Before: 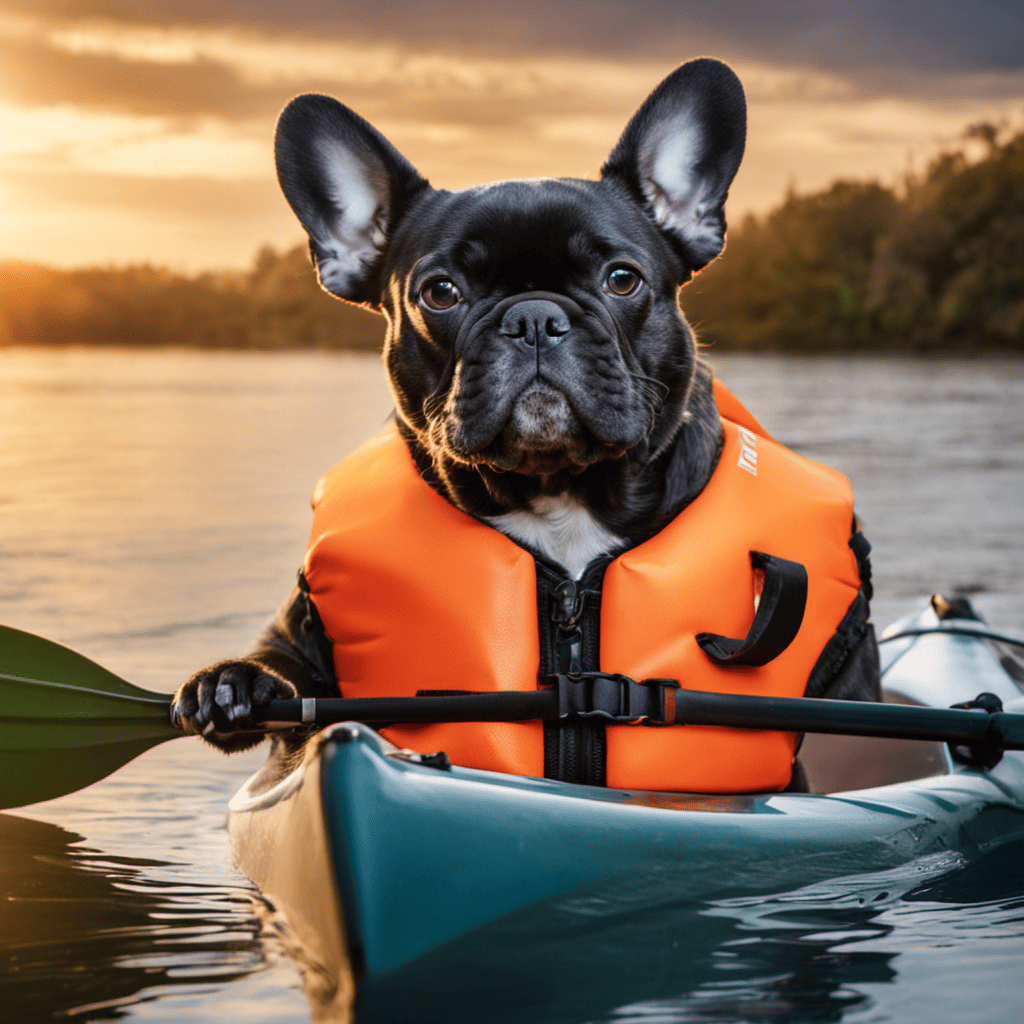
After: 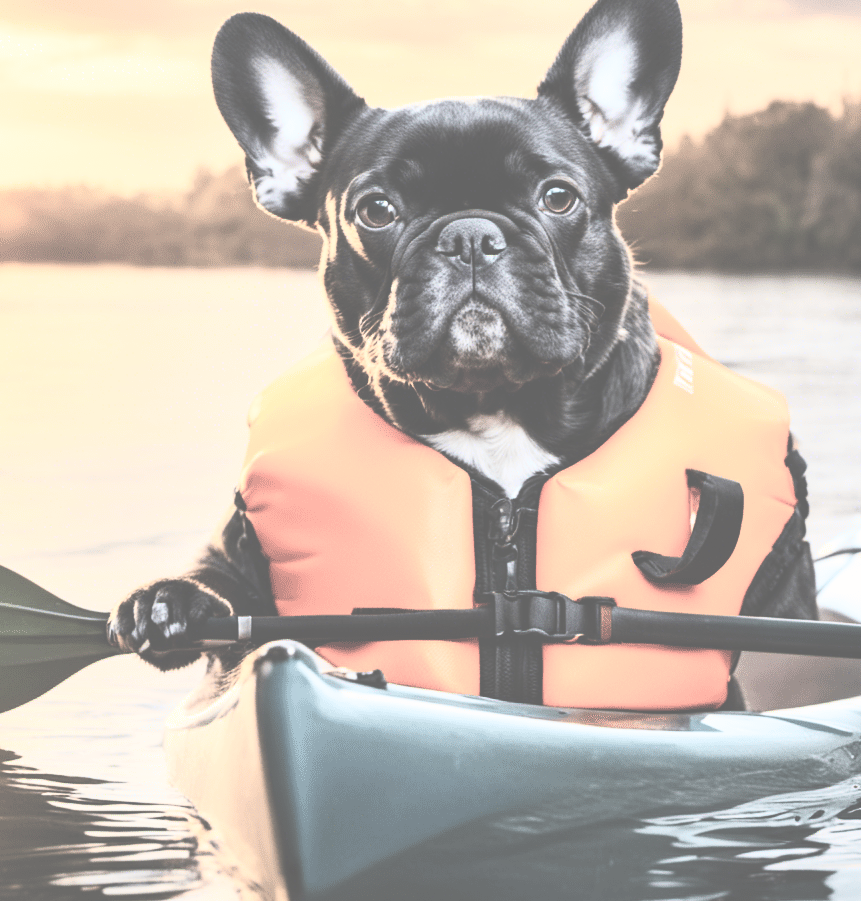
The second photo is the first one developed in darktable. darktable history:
crop: left 6.3%, top 8.092%, right 9.543%, bottom 3.897%
tone equalizer: on, module defaults
contrast brightness saturation: contrast 0.586, brightness 0.572, saturation -0.332
exposure: black level correction -0.086, compensate highlight preservation false
